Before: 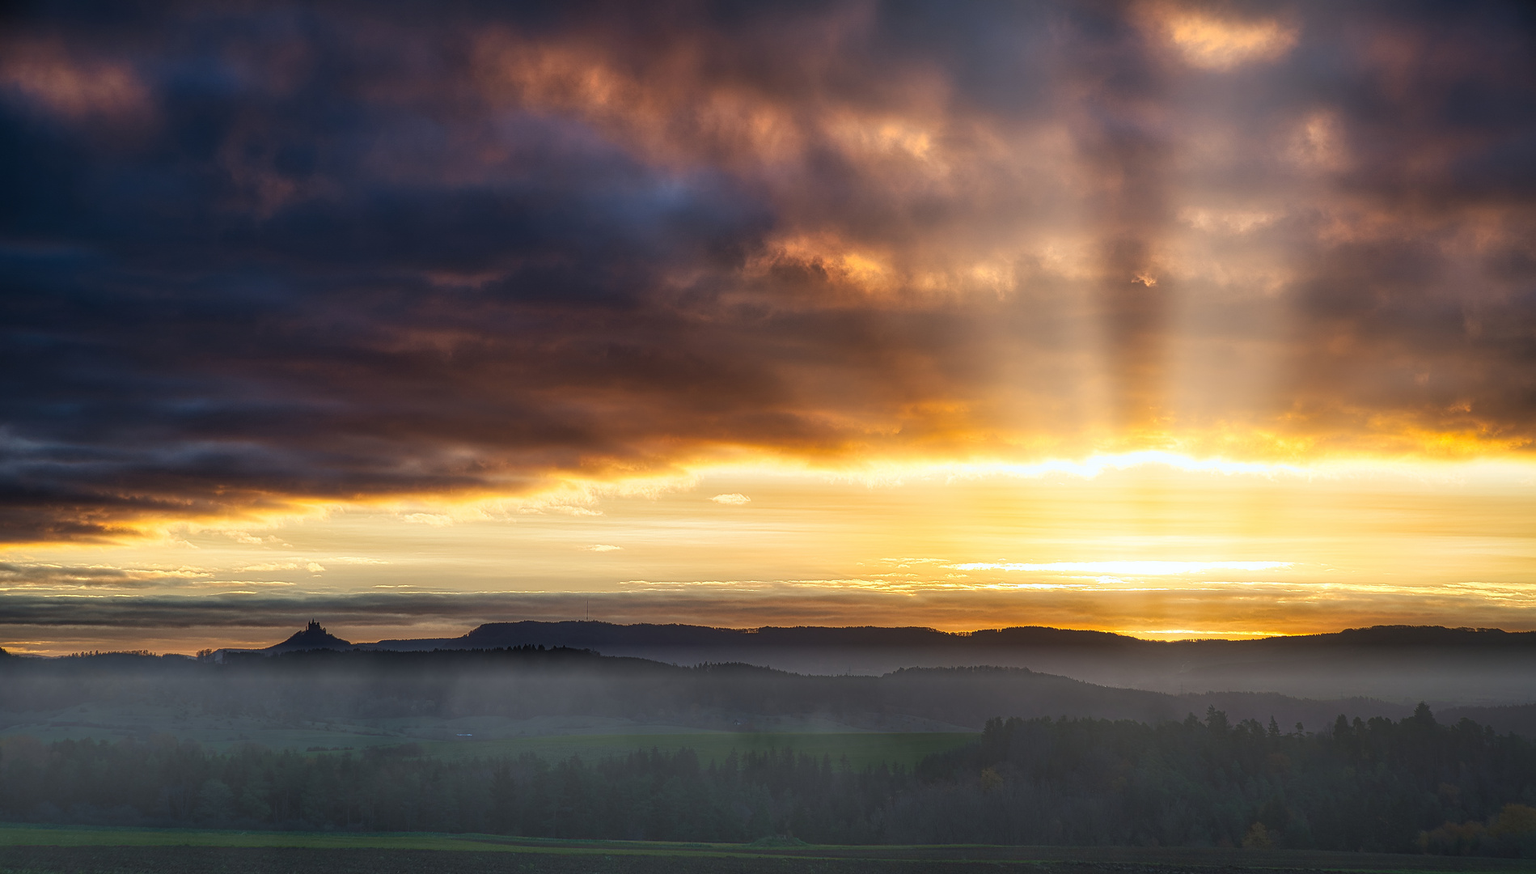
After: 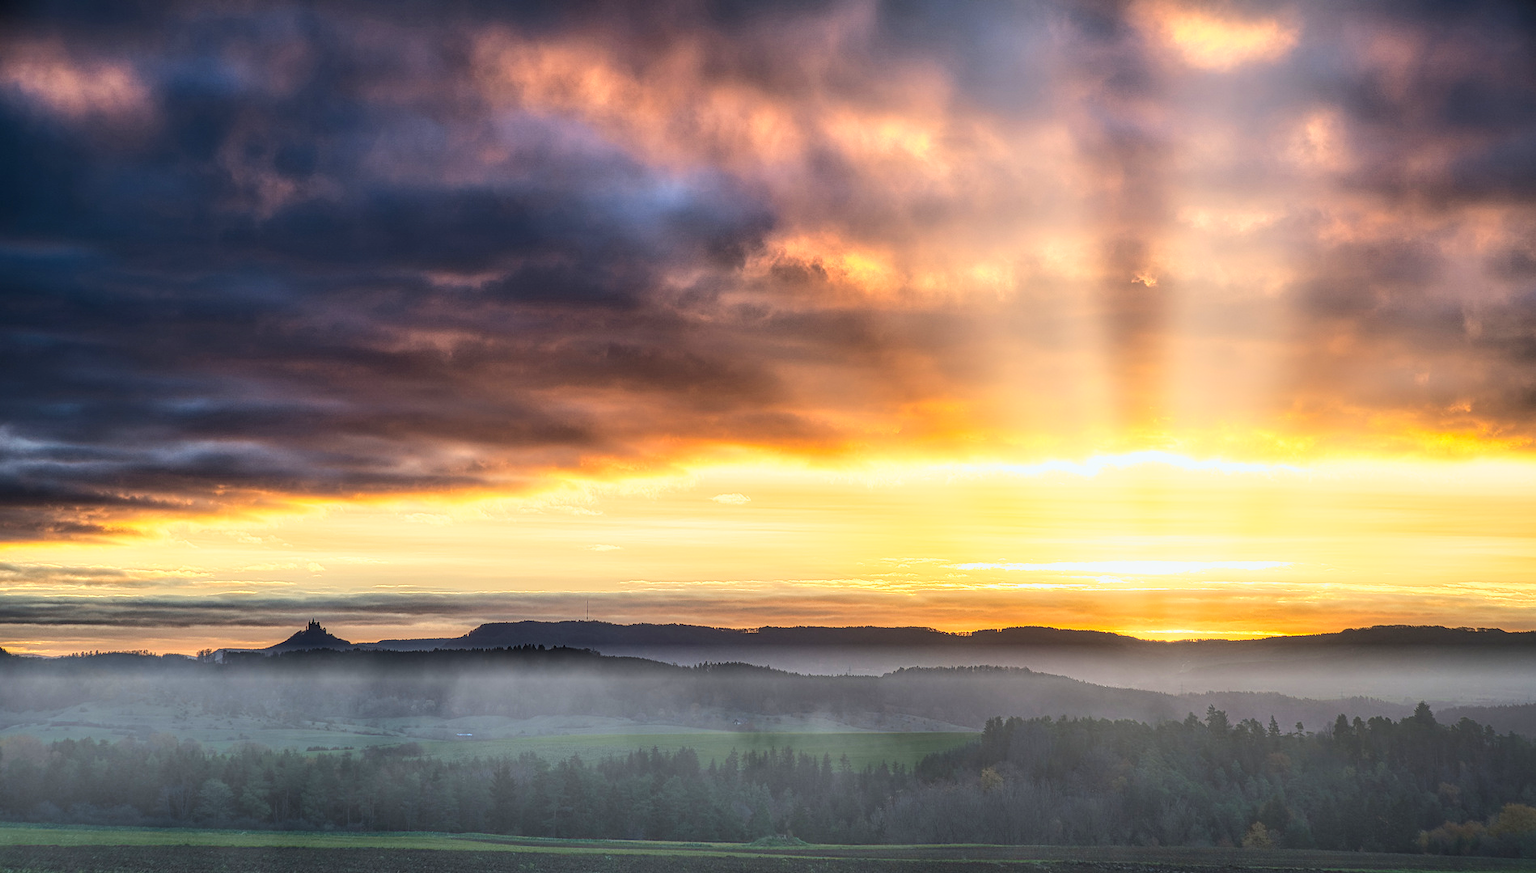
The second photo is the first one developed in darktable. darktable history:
base curve: curves: ch0 [(0, 0) (0.025, 0.046) (0.112, 0.277) (0.467, 0.74) (0.814, 0.929) (1, 0.942)]
local contrast: highlights 25%, detail 130%
